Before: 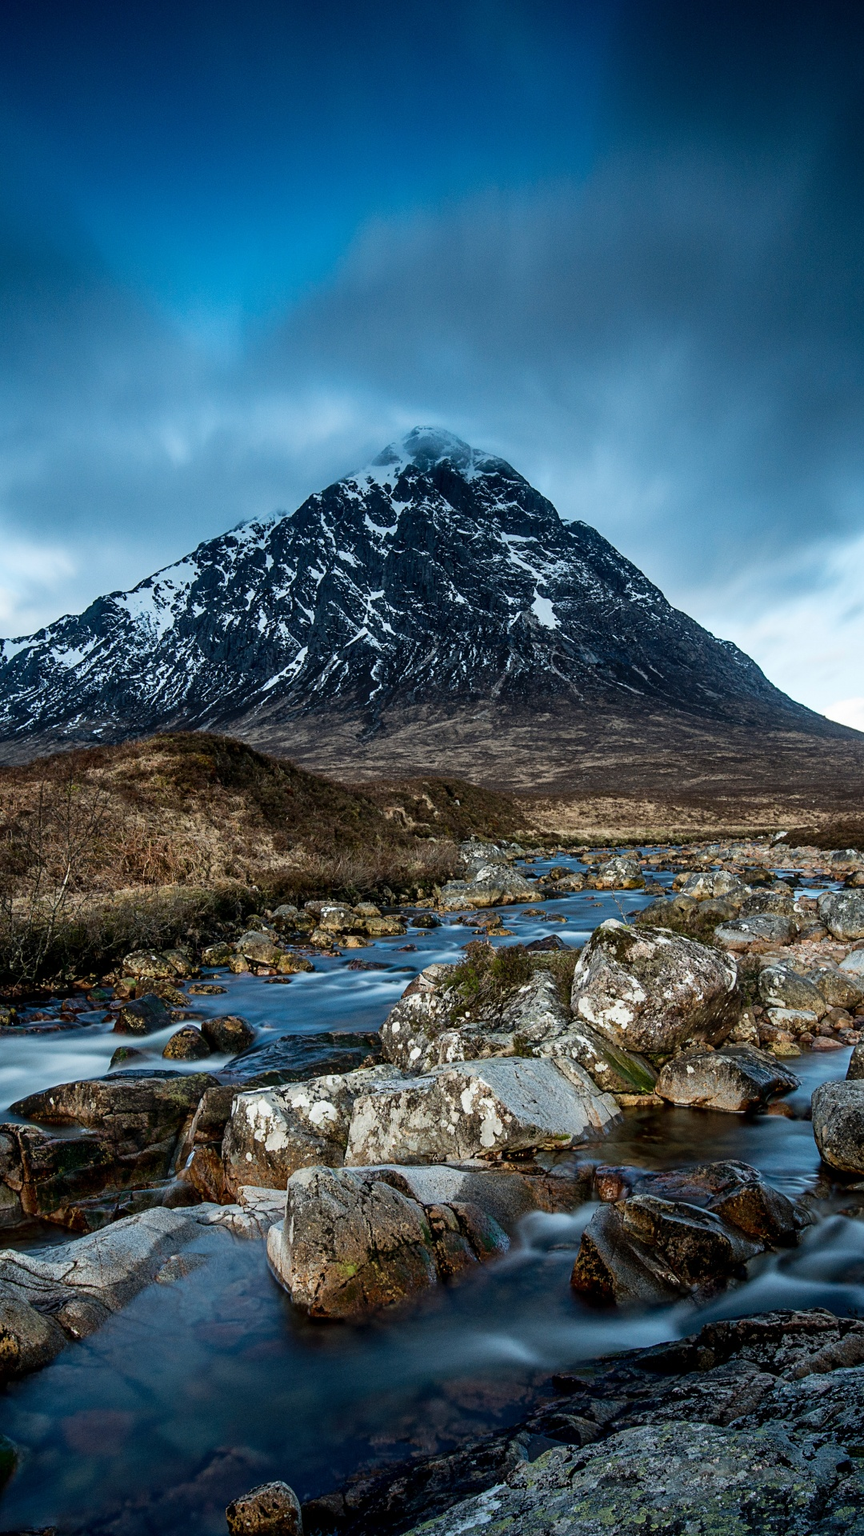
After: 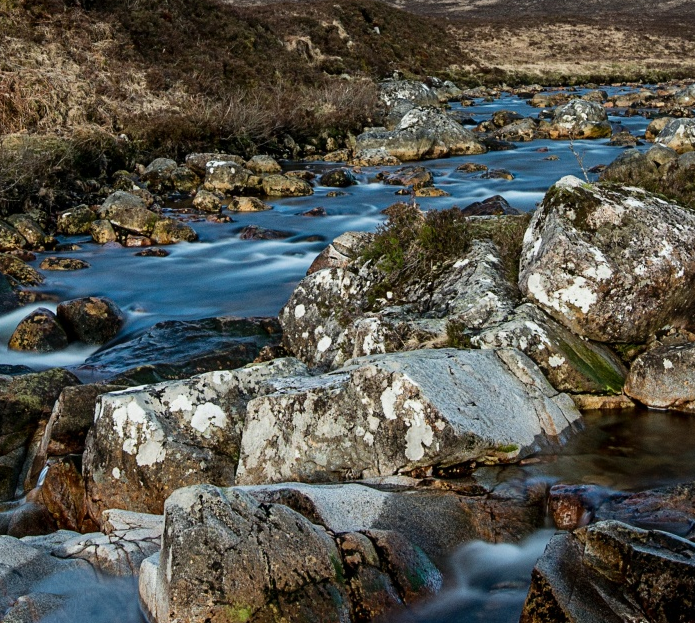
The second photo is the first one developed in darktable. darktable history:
crop: left 18.134%, top 50.729%, right 17.466%, bottom 16.801%
